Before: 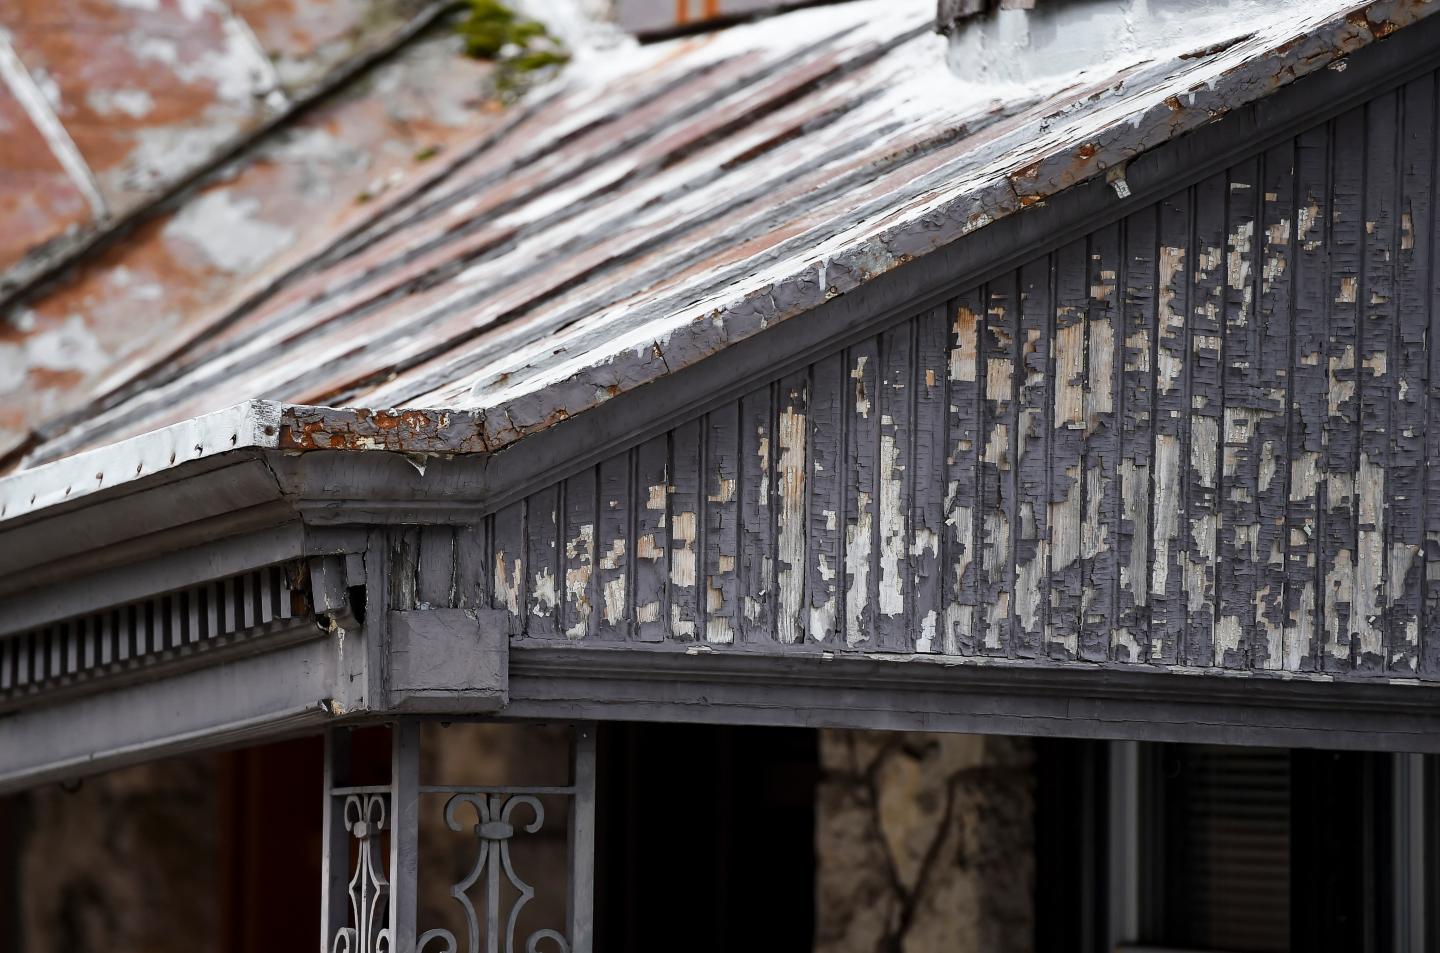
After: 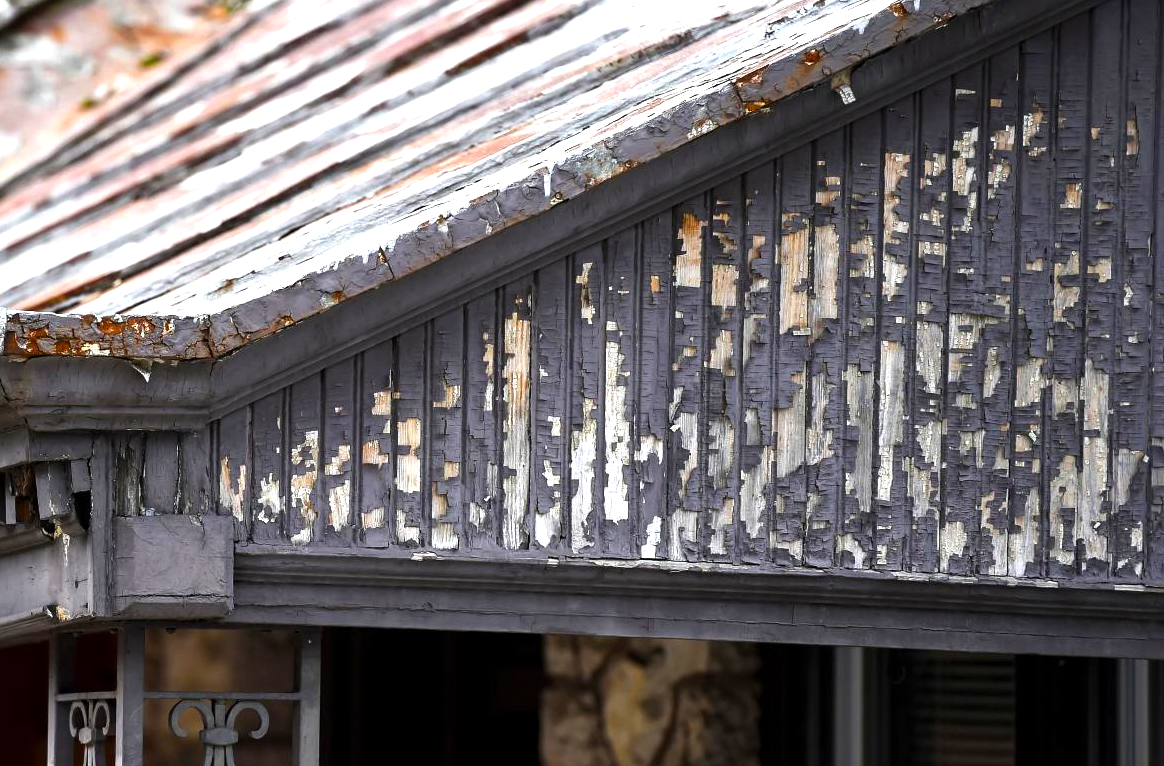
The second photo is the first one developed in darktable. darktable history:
color balance rgb: perceptual saturation grading › global saturation 25.431%, perceptual brilliance grading › global brilliance 12.813%, perceptual brilliance grading › highlights 14.937%, global vibrance 20%
crop: left 19.128%, top 9.9%, right 0.001%, bottom 9.619%
